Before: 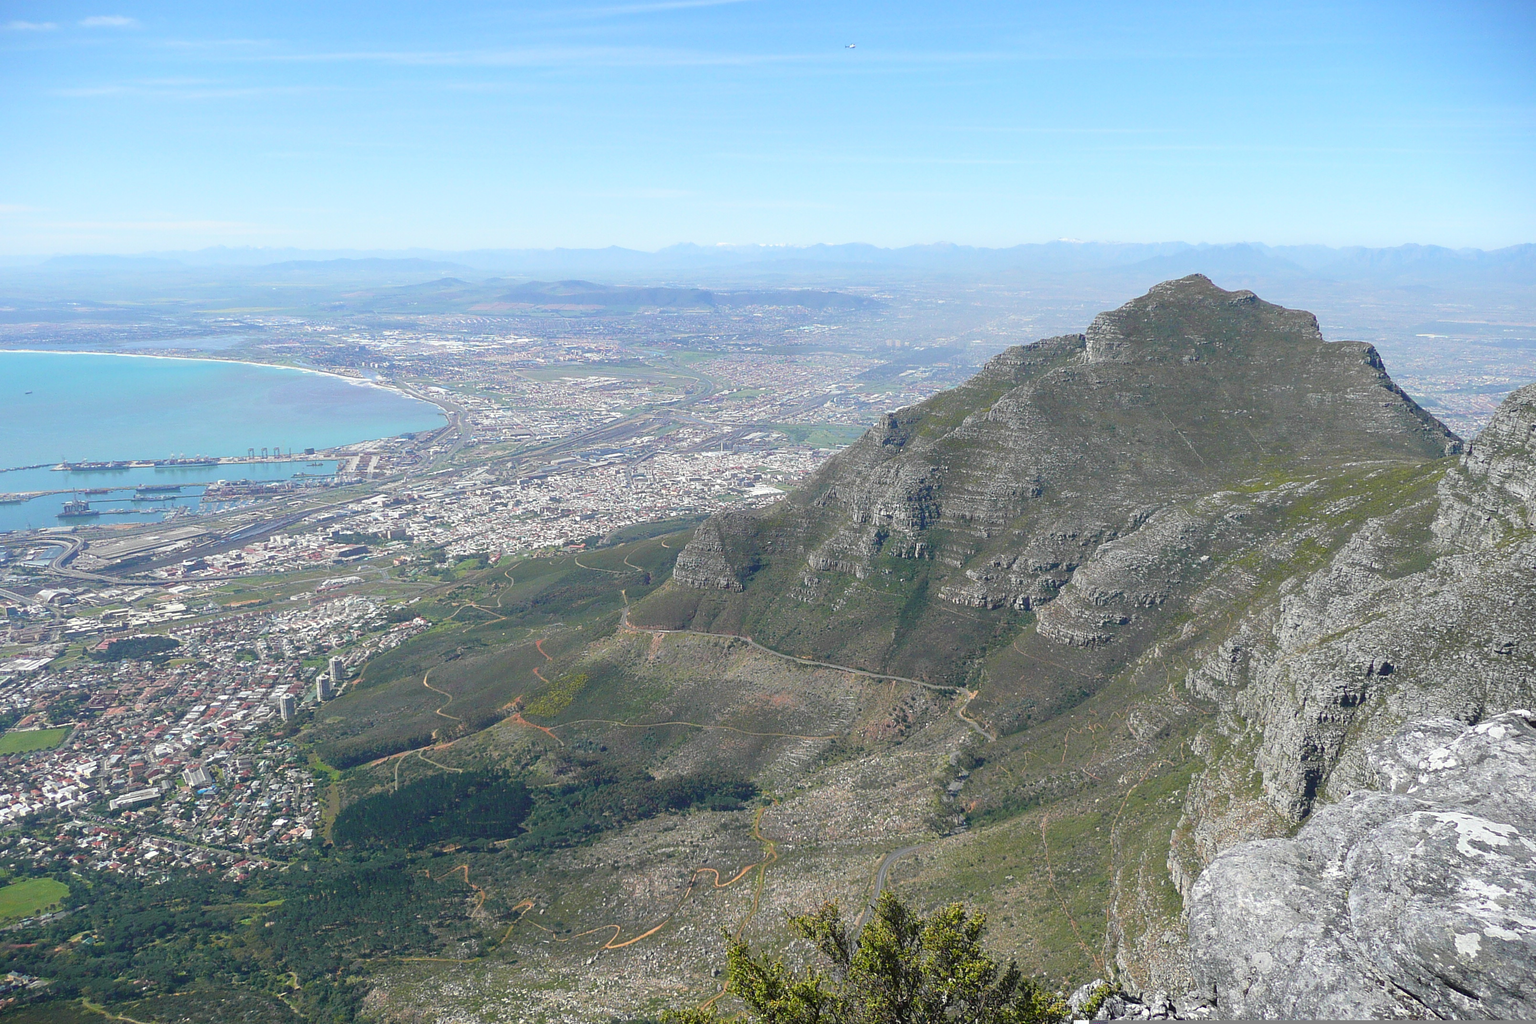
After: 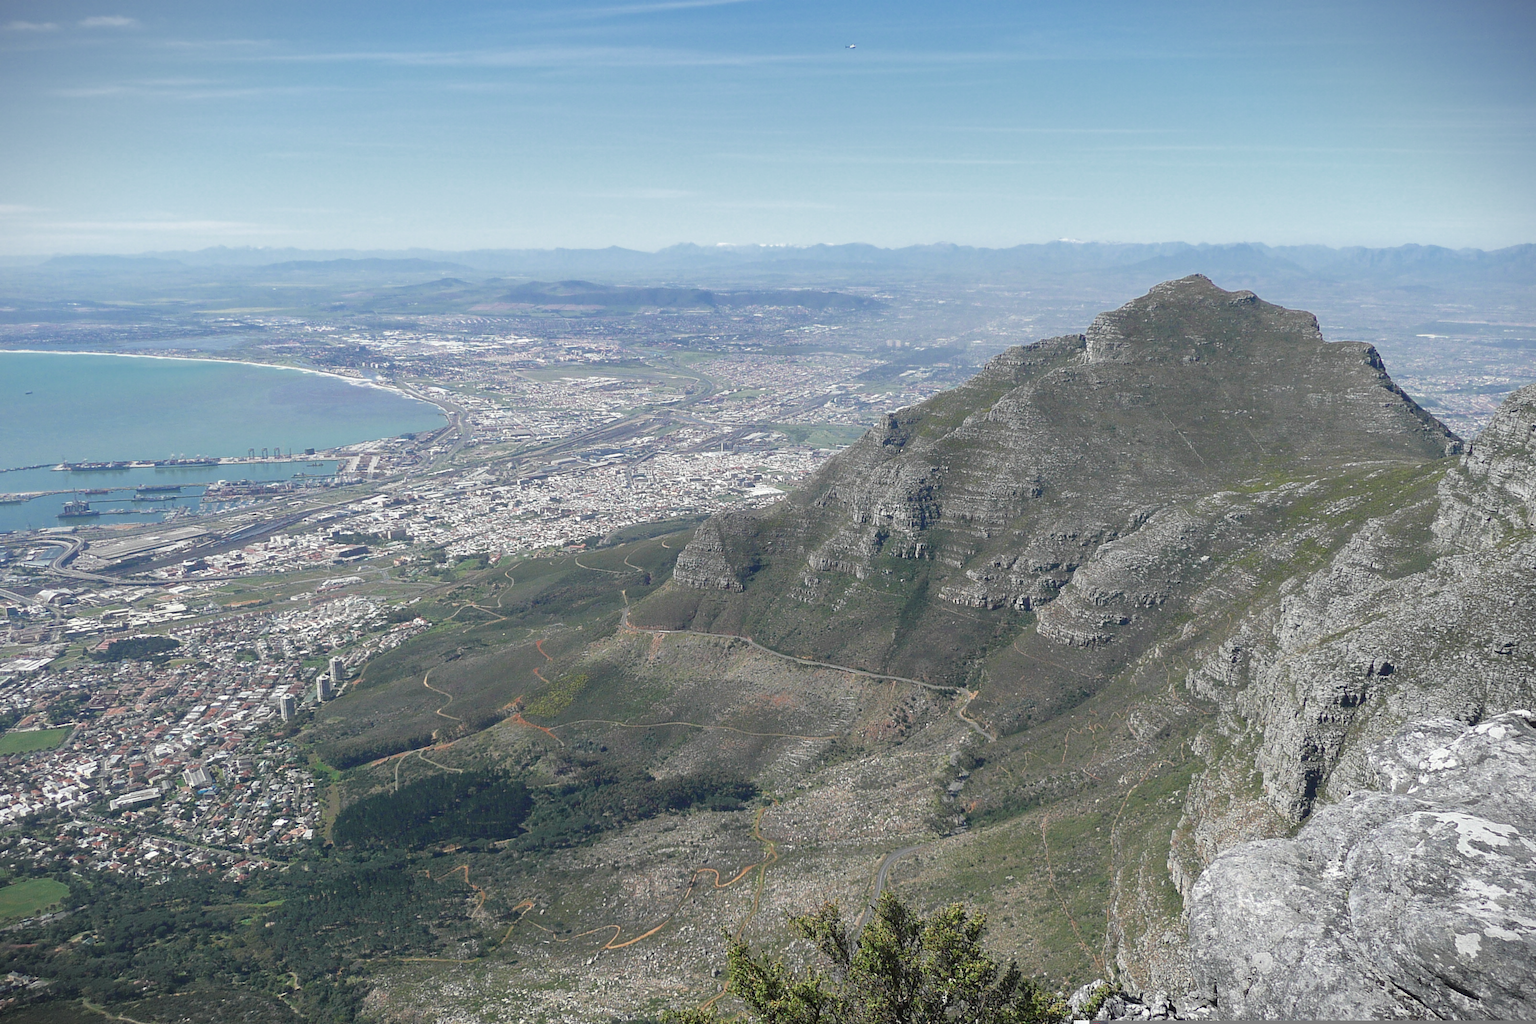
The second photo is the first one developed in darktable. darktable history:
vignetting: fall-off start 100%, brightness -0.282, width/height ratio 1.31
color zones: curves: ch0 [(0, 0.5) (0.125, 0.4) (0.25, 0.5) (0.375, 0.4) (0.5, 0.4) (0.625, 0.35) (0.75, 0.35) (0.875, 0.5)]; ch1 [(0, 0.35) (0.125, 0.45) (0.25, 0.35) (0.375, 0.35) (0.5, 0.35) (0.625, 0.35) (0.75, 0.45) (0.875, 0.35)]; ch2 [(0, 0.6) (0.125, 0.5) (0.25, 0.5) (0.375, 0.6) (0.5, 0.6) (0.625, 0.5) (0.75, 0.5) (0.875, 0.5)]
